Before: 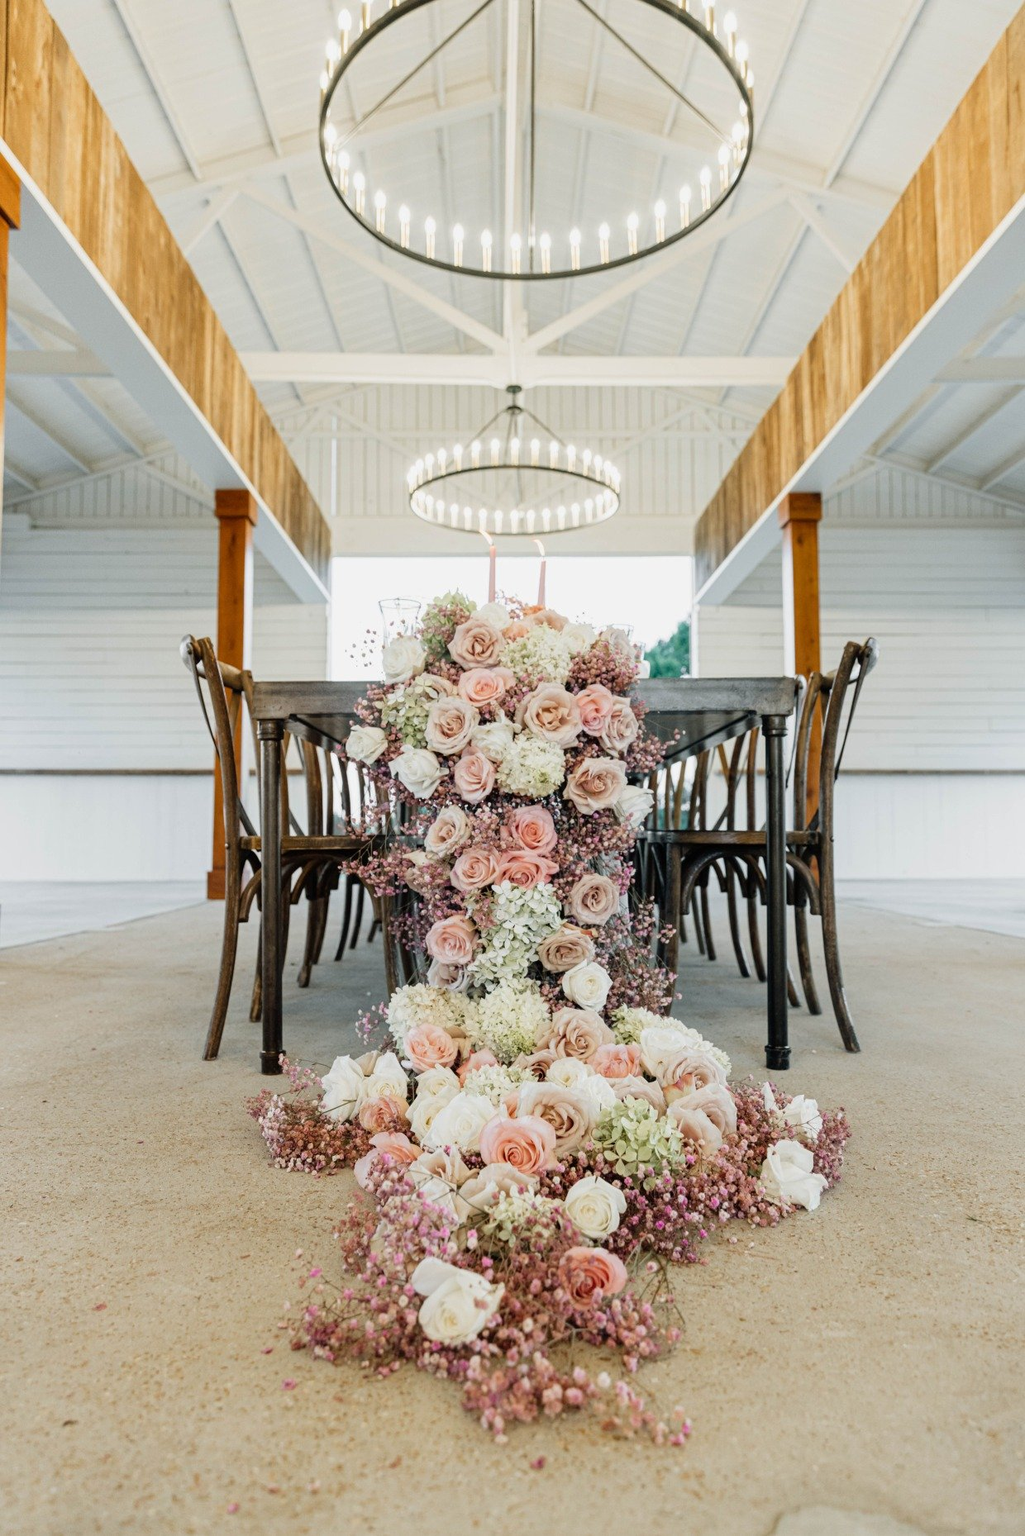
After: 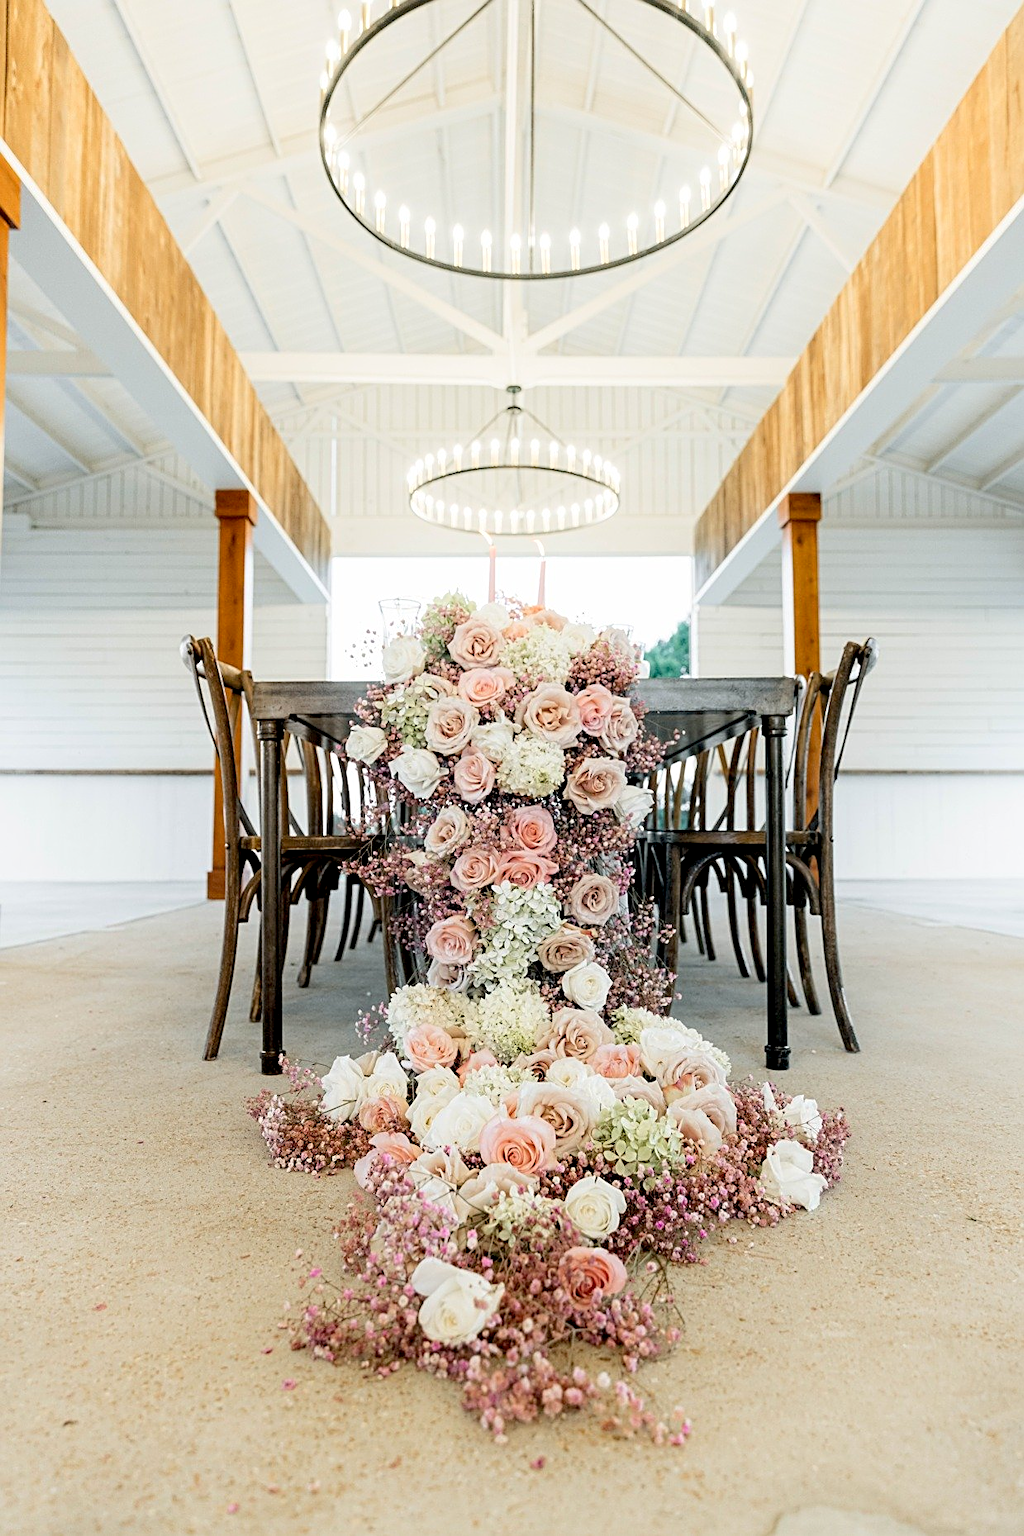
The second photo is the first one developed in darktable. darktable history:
sharpen: on, module defaults
tone equalizer: -8 EV 0.074 EV
exposure: black level correction 0.007, exposure 0.16 EV, compensate exposure bias true, compensate highlight preservation false
shadows and highlights: shadows -23.12, highlights 46.56, soften with gaussian
